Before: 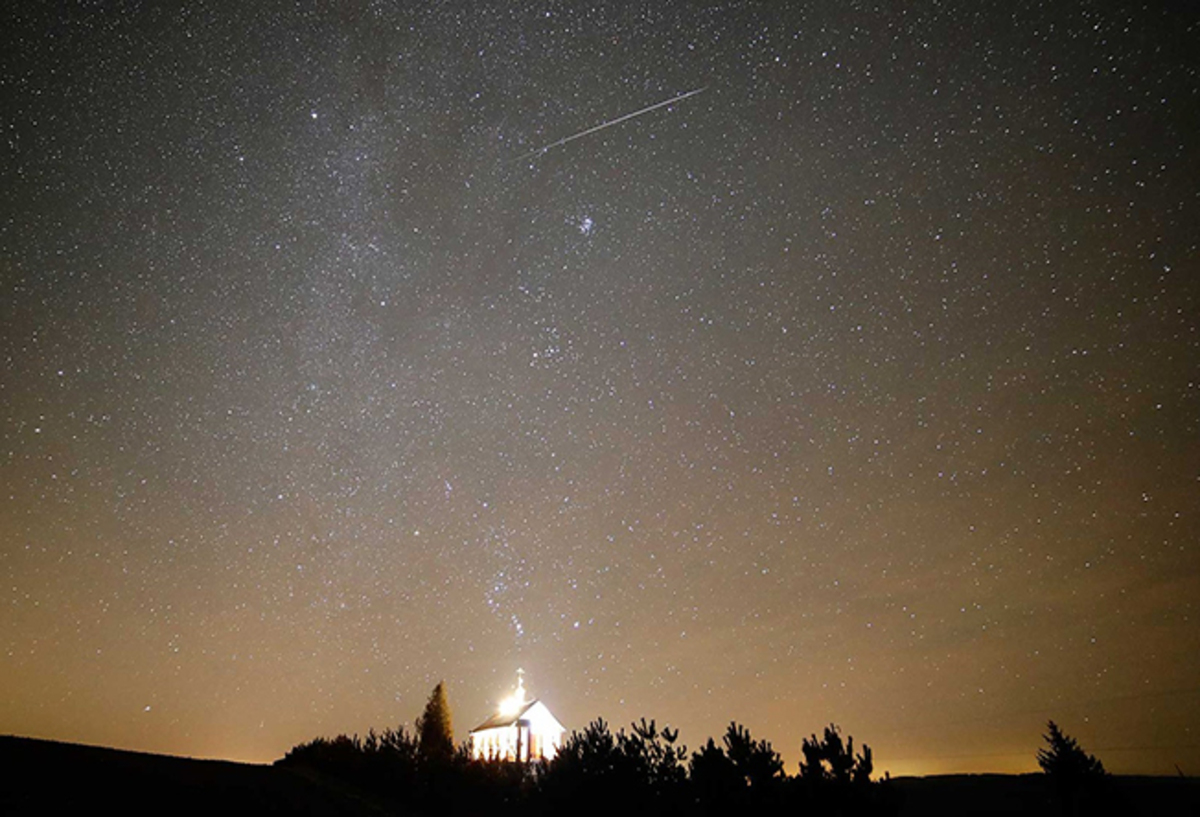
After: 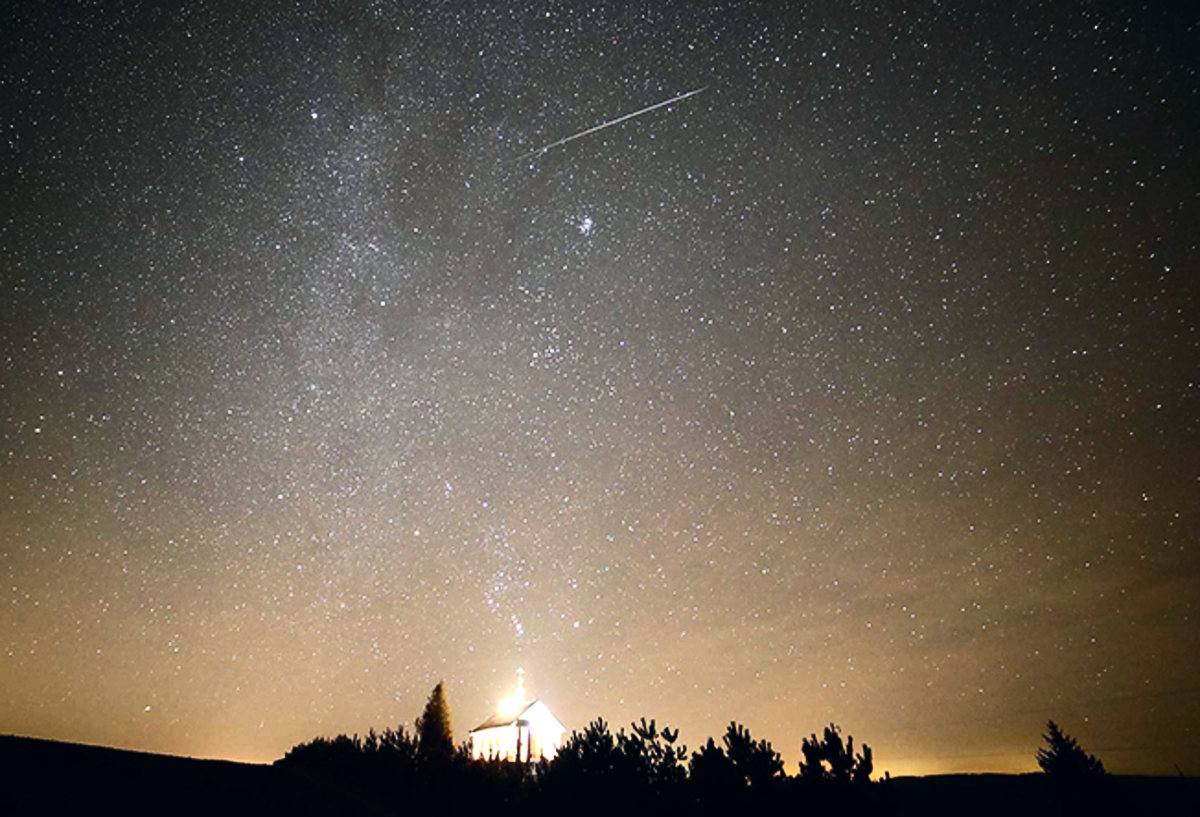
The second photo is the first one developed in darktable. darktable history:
tone equalizer: -8 EV -0.42 EV, -7 EV -0.371 EV, -6 EV -0.315 EV, -5 EV -0.192 EV, -3 EV 0.208 EV, -2 EV 0.346 EV, -1 EV 0.402 EV, +0 EV 0.401 EV, edges refinement/feathering 500, mask exposure compensation -1.57 EV, preserve details no
color correction: highlights a* 0.232, highlights b* 2.69, shadows a* -1.29, shadows b* -3.99
contrast brightness saturation: contrast 0.238, brightness 0.091
